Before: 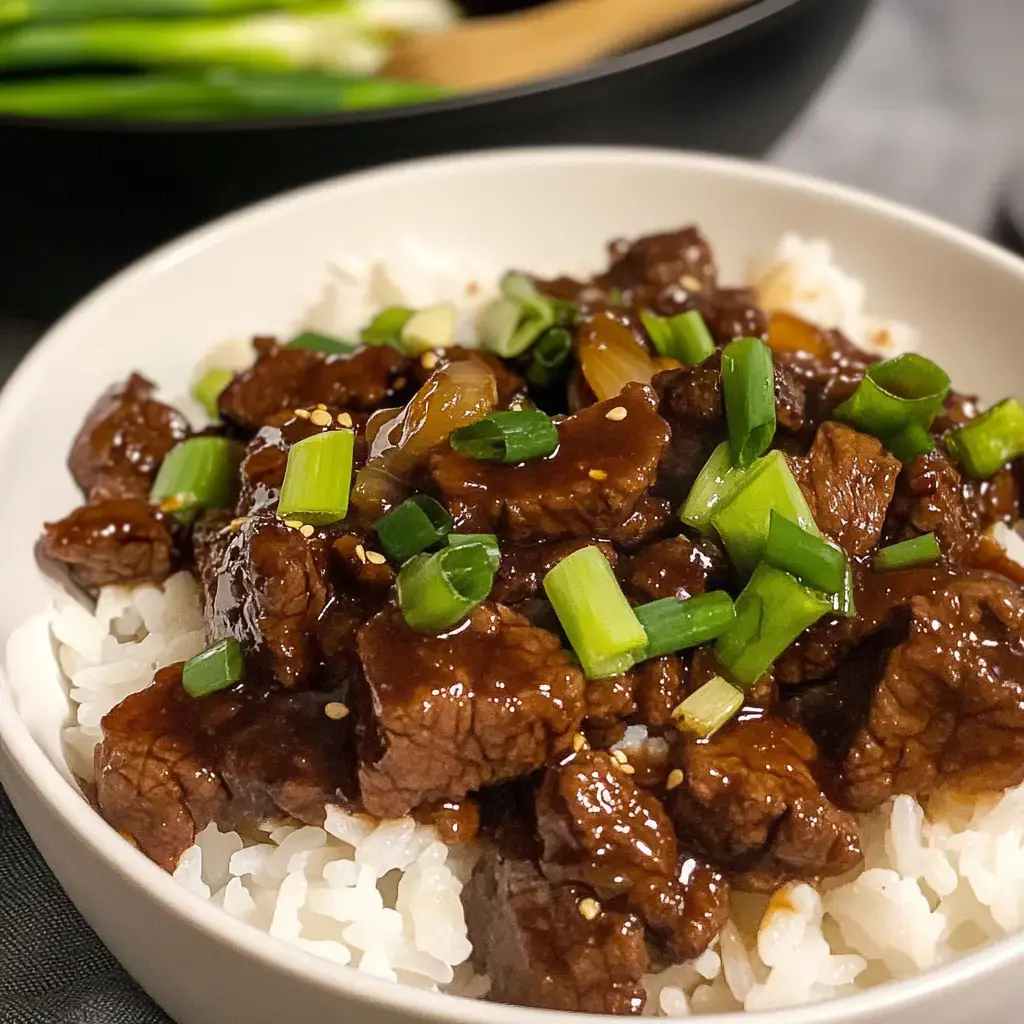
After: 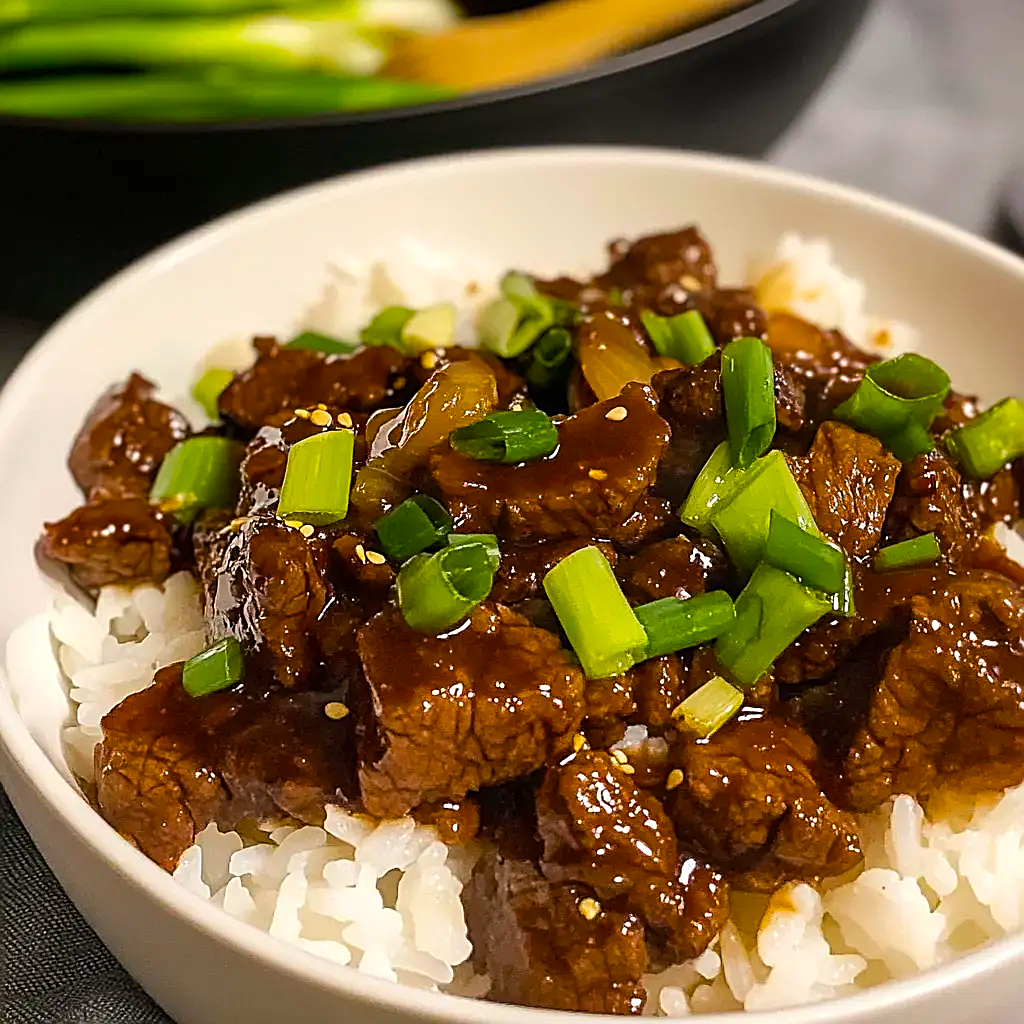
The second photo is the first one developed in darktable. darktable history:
color balance rgb: perceptual saturation grading › global saturation 30%, global vibrance 20%
sharpen: amount 0.75
